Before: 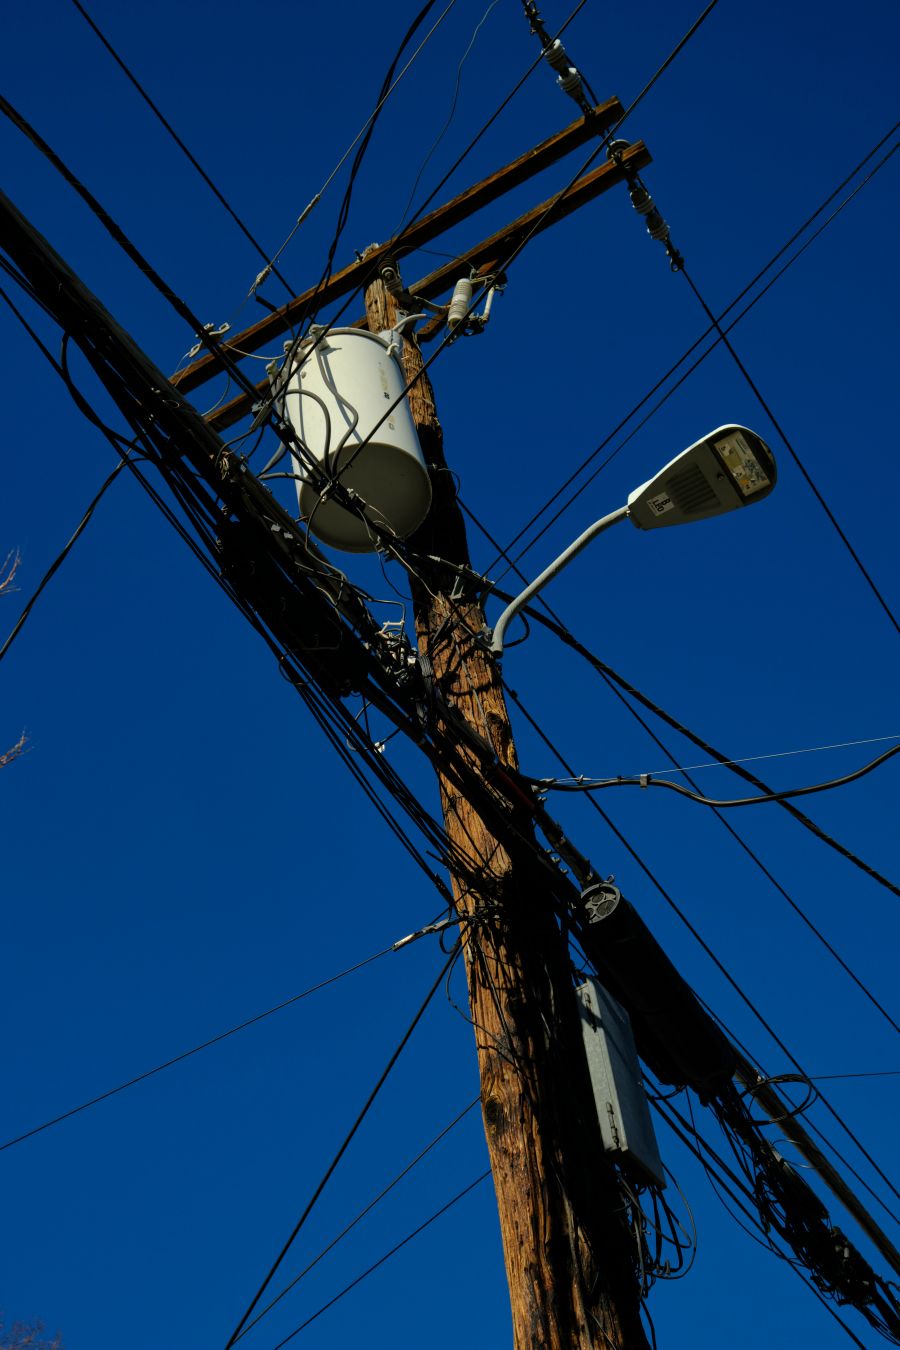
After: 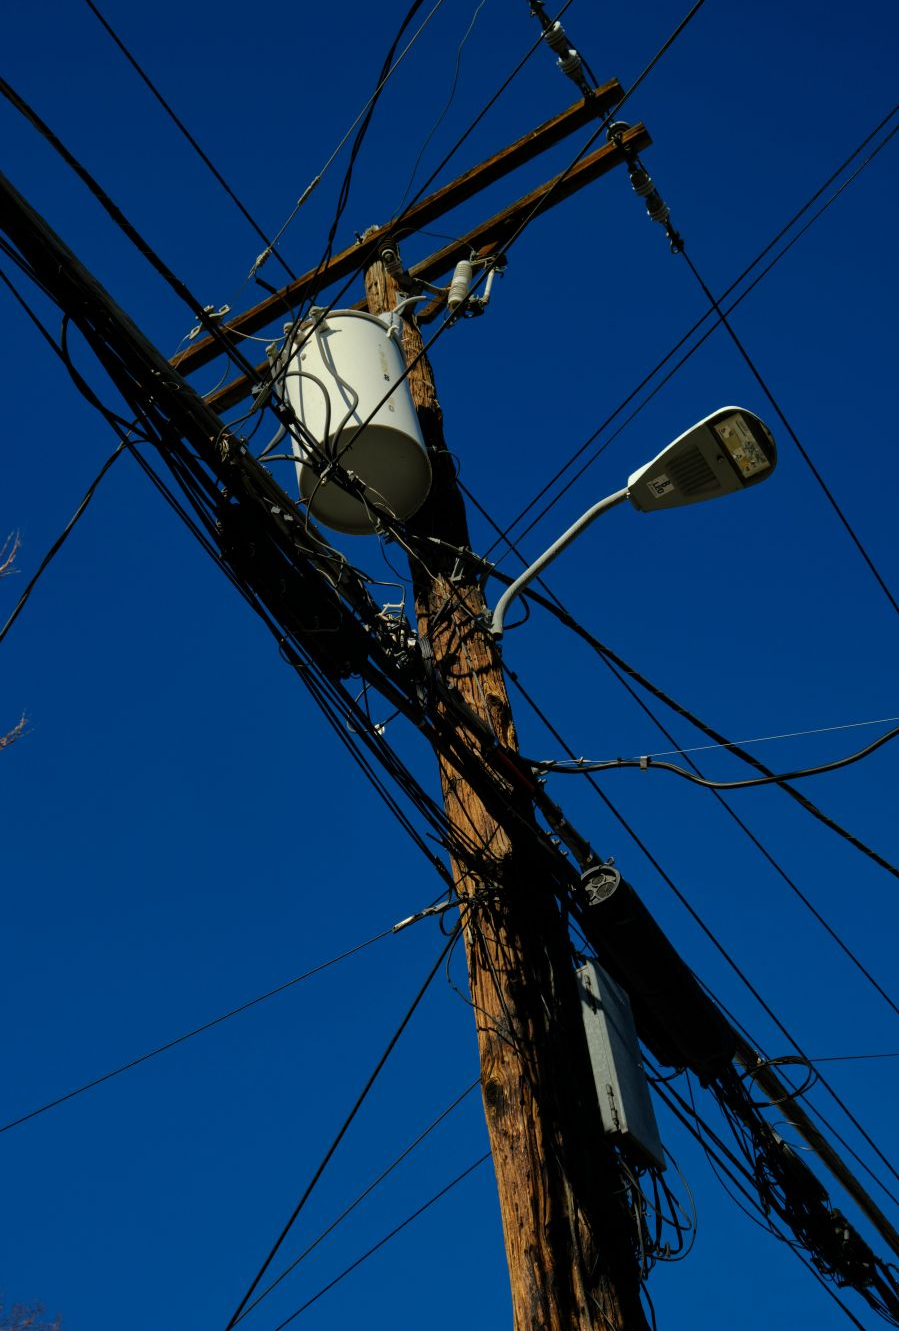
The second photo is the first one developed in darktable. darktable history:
crop: top 1.352%, right 0.105%
